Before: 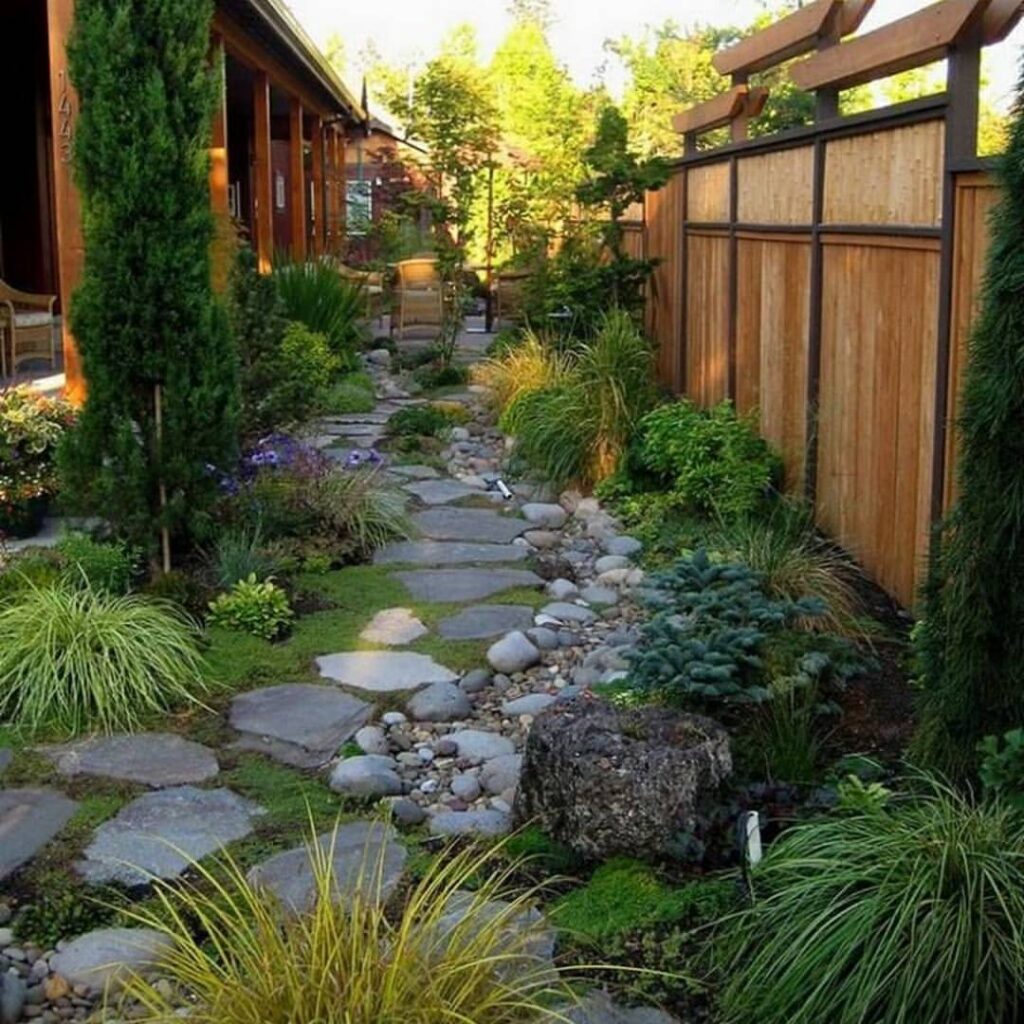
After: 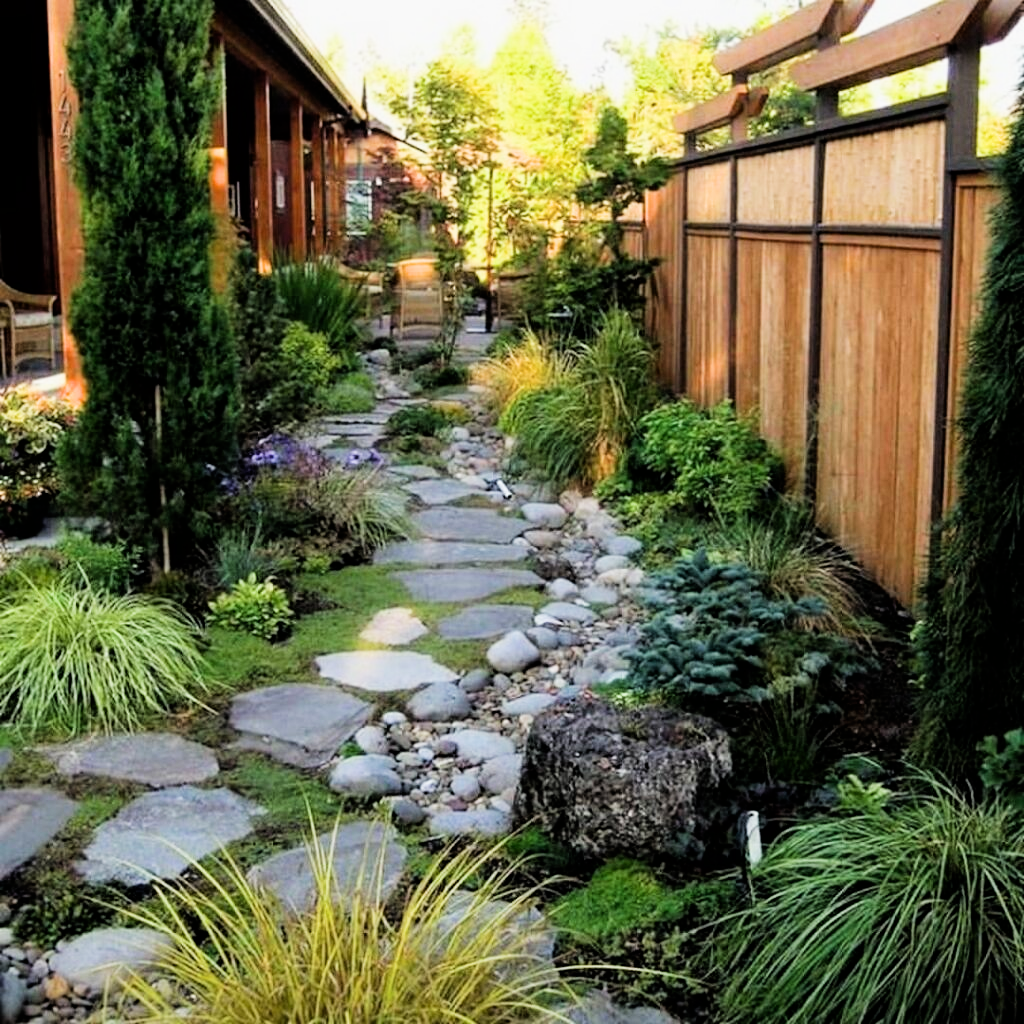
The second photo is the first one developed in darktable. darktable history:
filmic rgb: black relative exposure -5.01 EV, white relative exposure 3.96 EV, threshold 2.97 EV, hardness 2.89, contrast 1.3, highlights saturation mix -28.85%, enable highlight reconstruction true
exposure: black level correction 0, exposure 0.893 EV, compensate exposure bias true, compensate highlight preservation false
